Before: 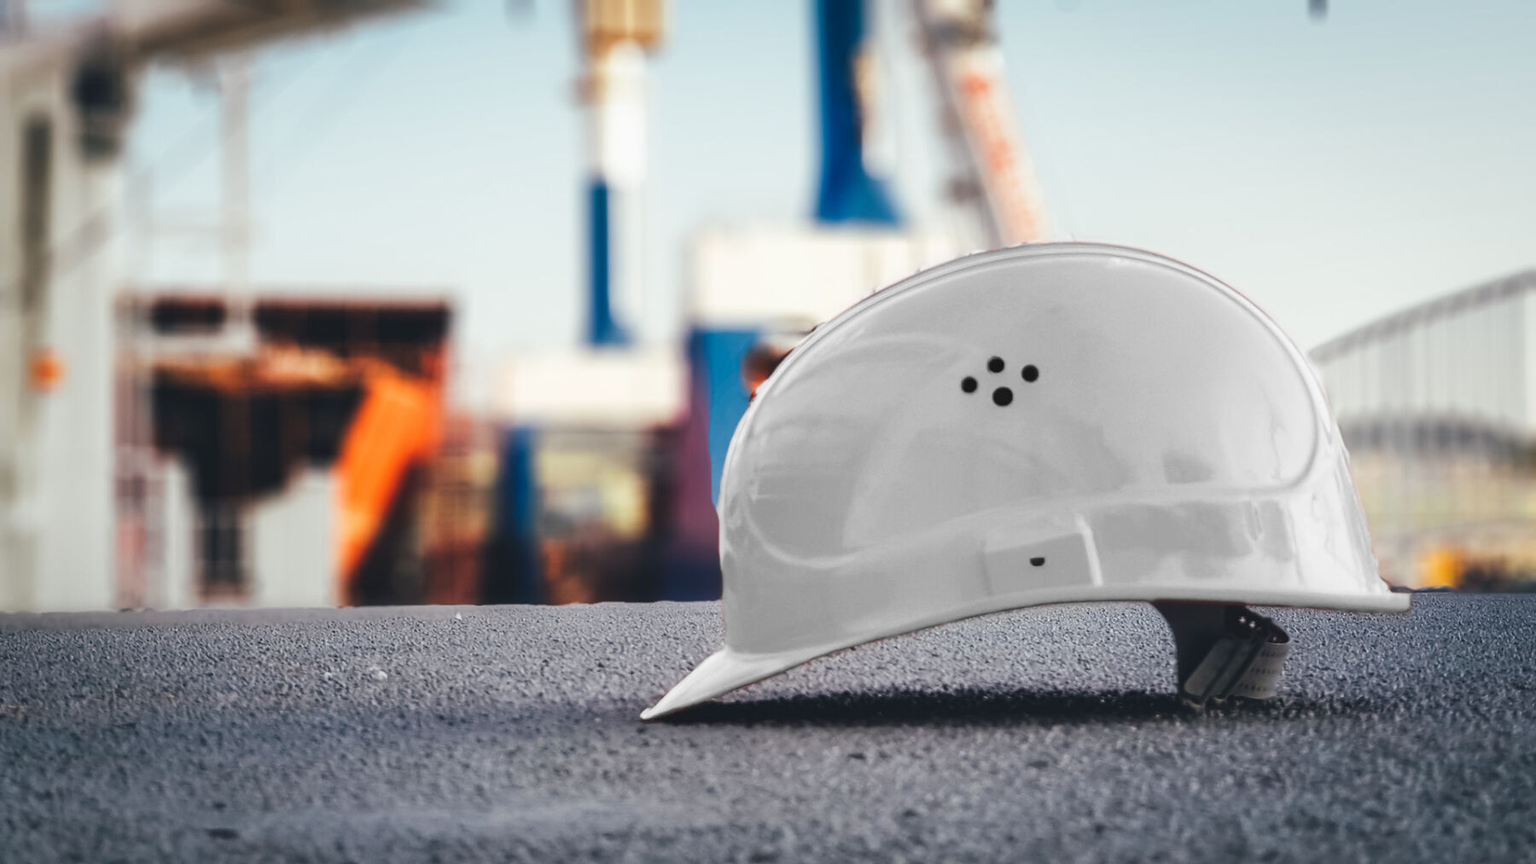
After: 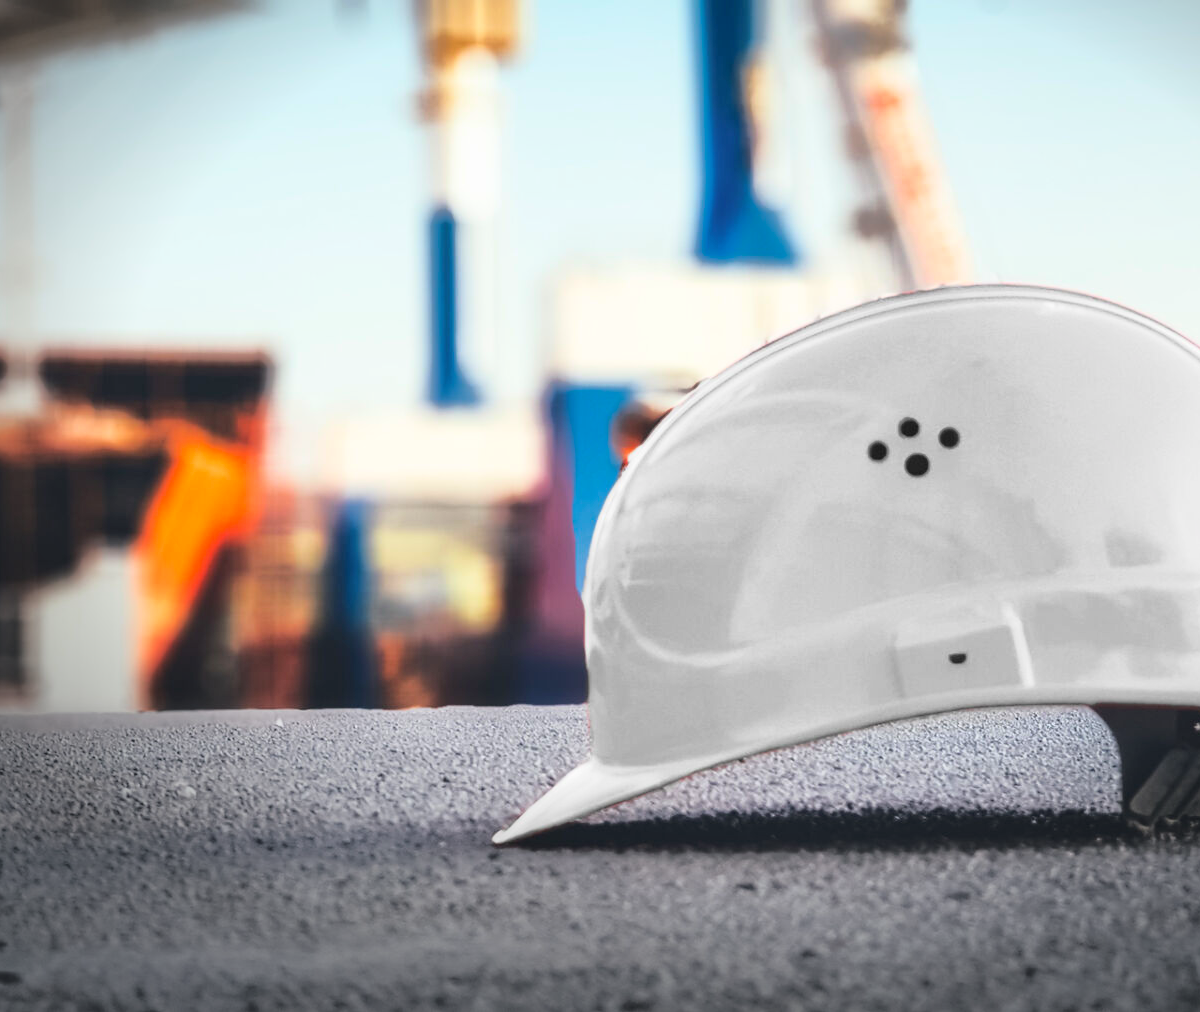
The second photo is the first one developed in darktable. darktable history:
crop and rotate: left 14.35%, right 18.959%
vignetting: fall-off start 100.27%, brightness -0.575, center (0.216, -0.241), width/height ratio 1.324, unbound false
base curve: curves: ch0 [(0, 0) (0.028, 0.03) (0.121, 0.232) (0.46, 0.748) (0.859, 0.968) (1, 1)]
shadows and highlights: on, module defaults
